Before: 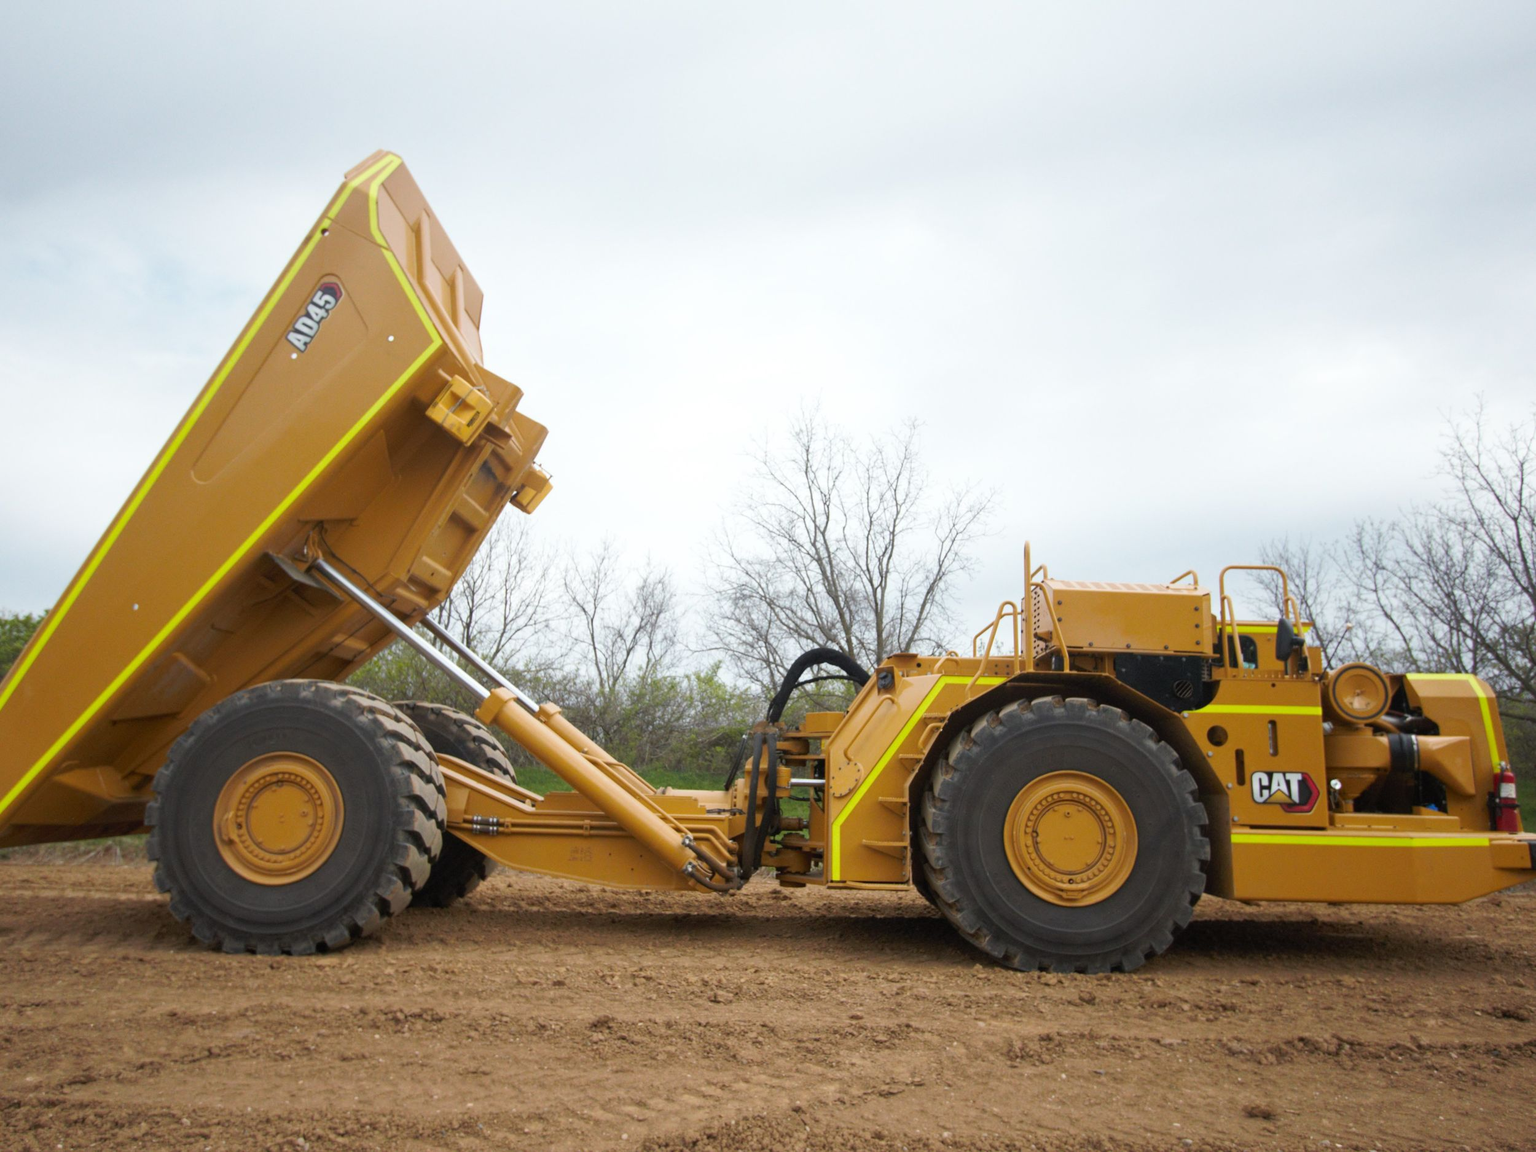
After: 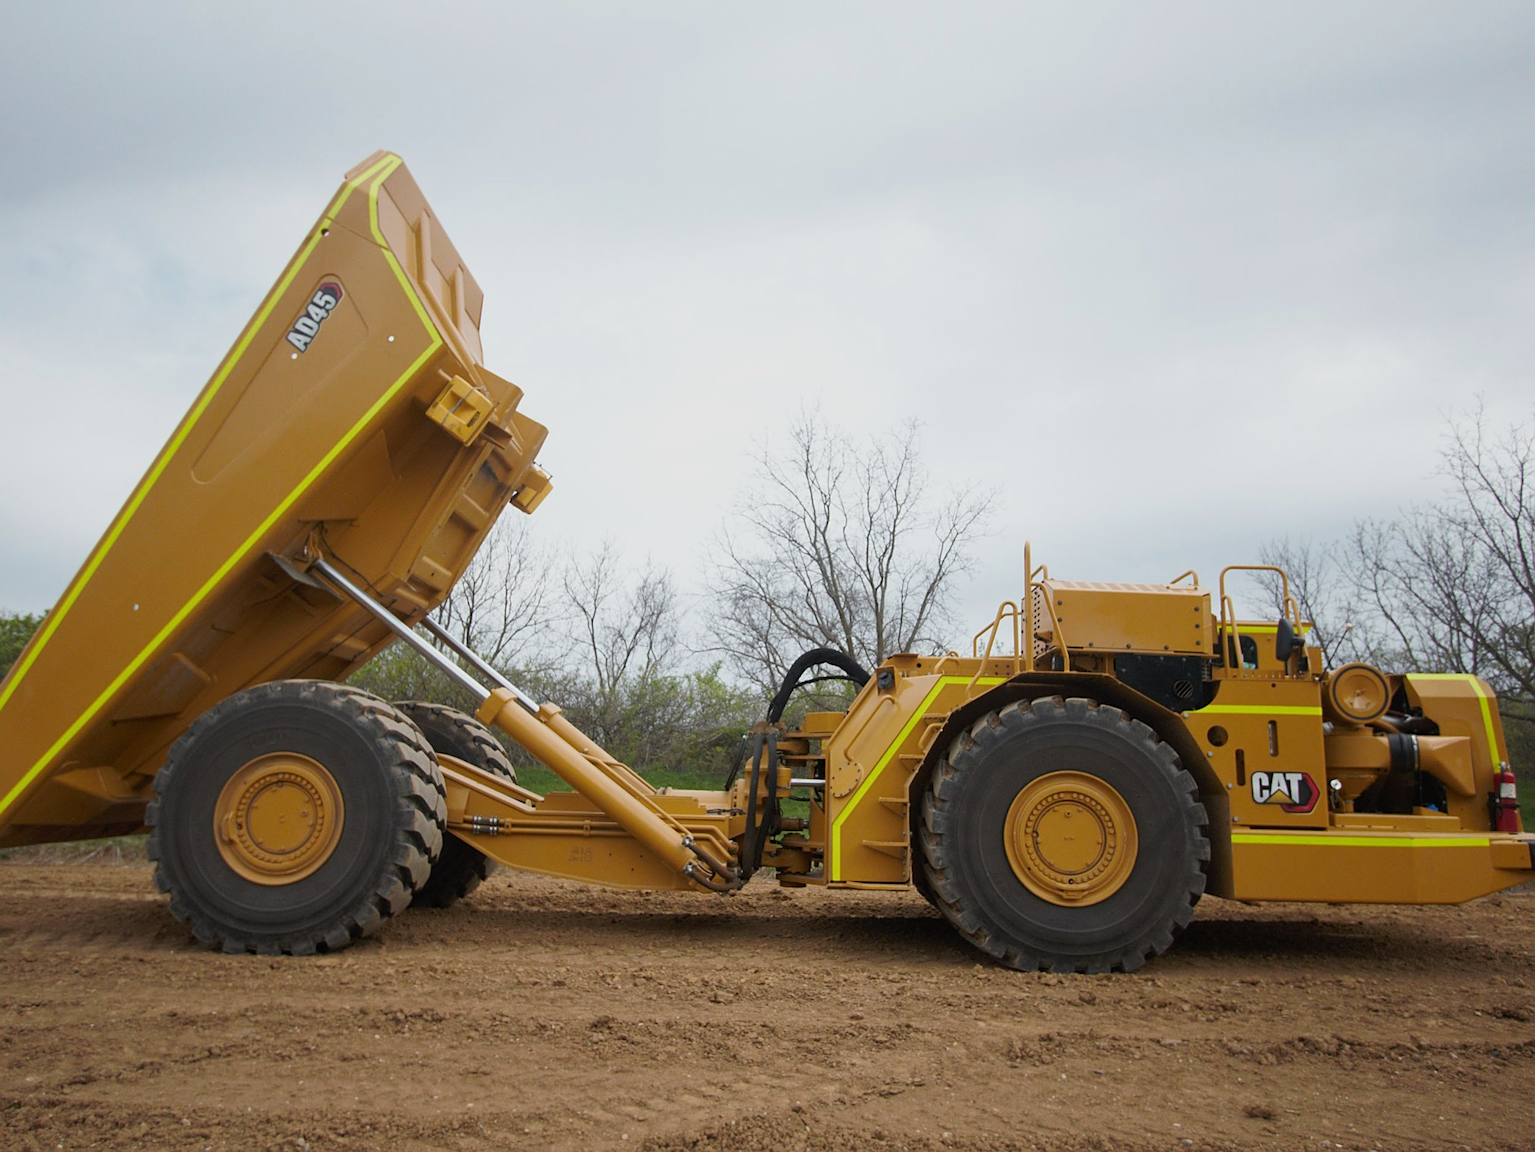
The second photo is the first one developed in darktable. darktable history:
exposure: exposure -0.365 EV, compensate highlight preservation false
sharpen: on, module defaults
